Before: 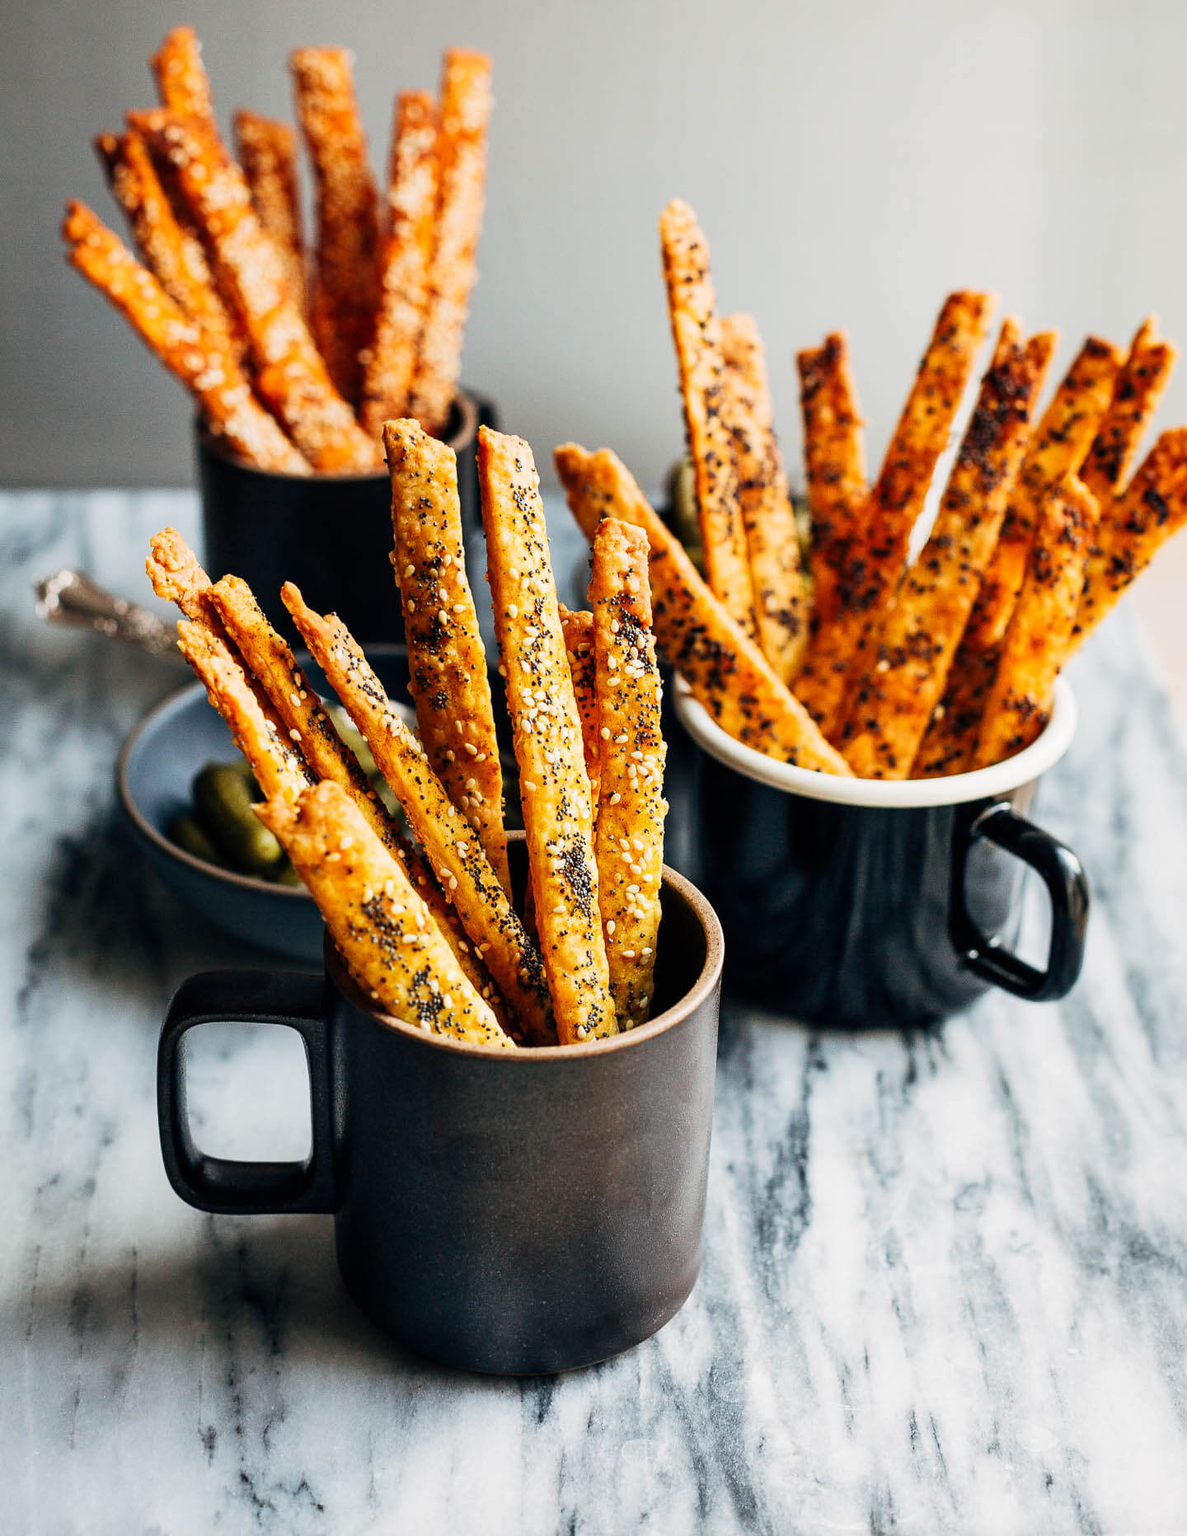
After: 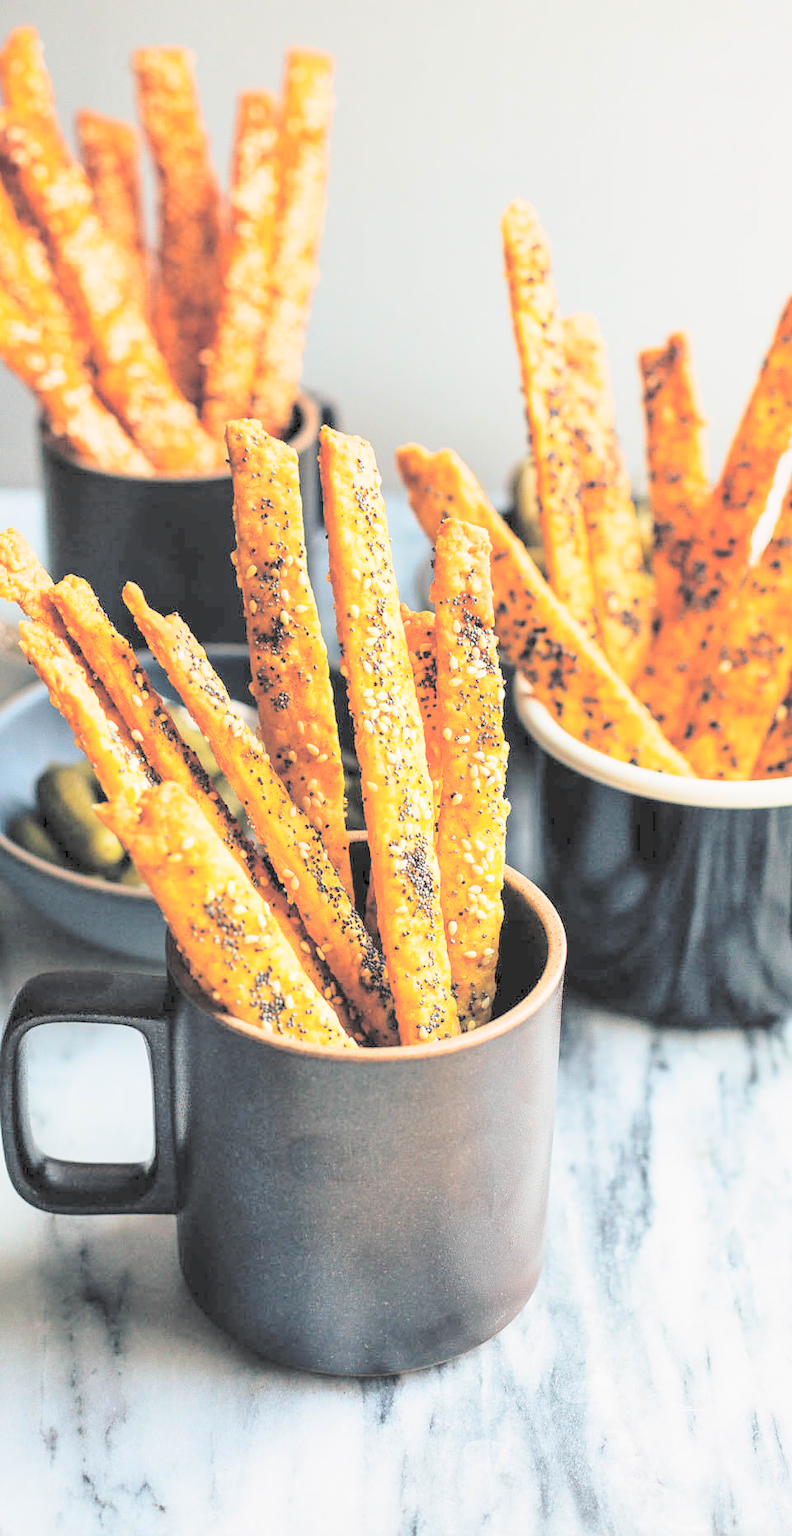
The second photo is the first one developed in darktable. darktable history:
crop and rotate: left 13.388%, right 19.867%
contrast brightness saturation: brightness 0.993
